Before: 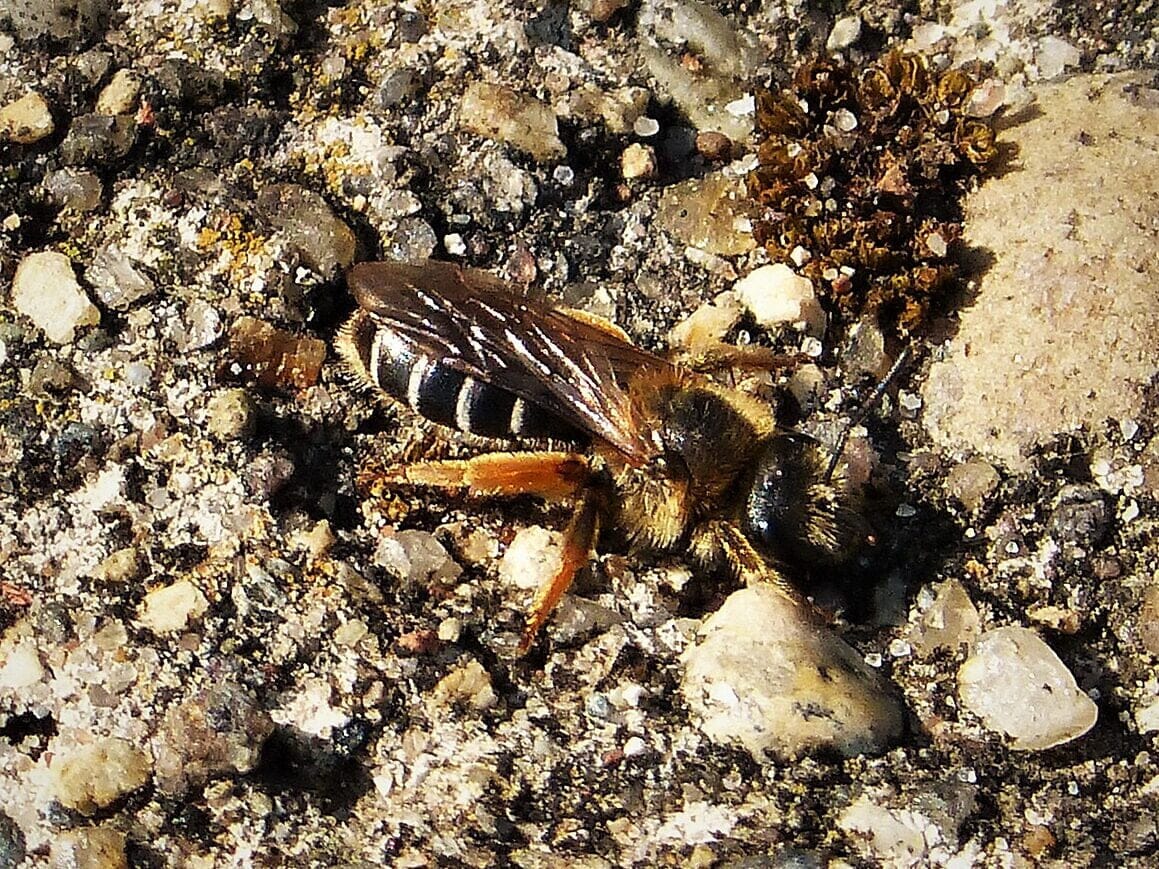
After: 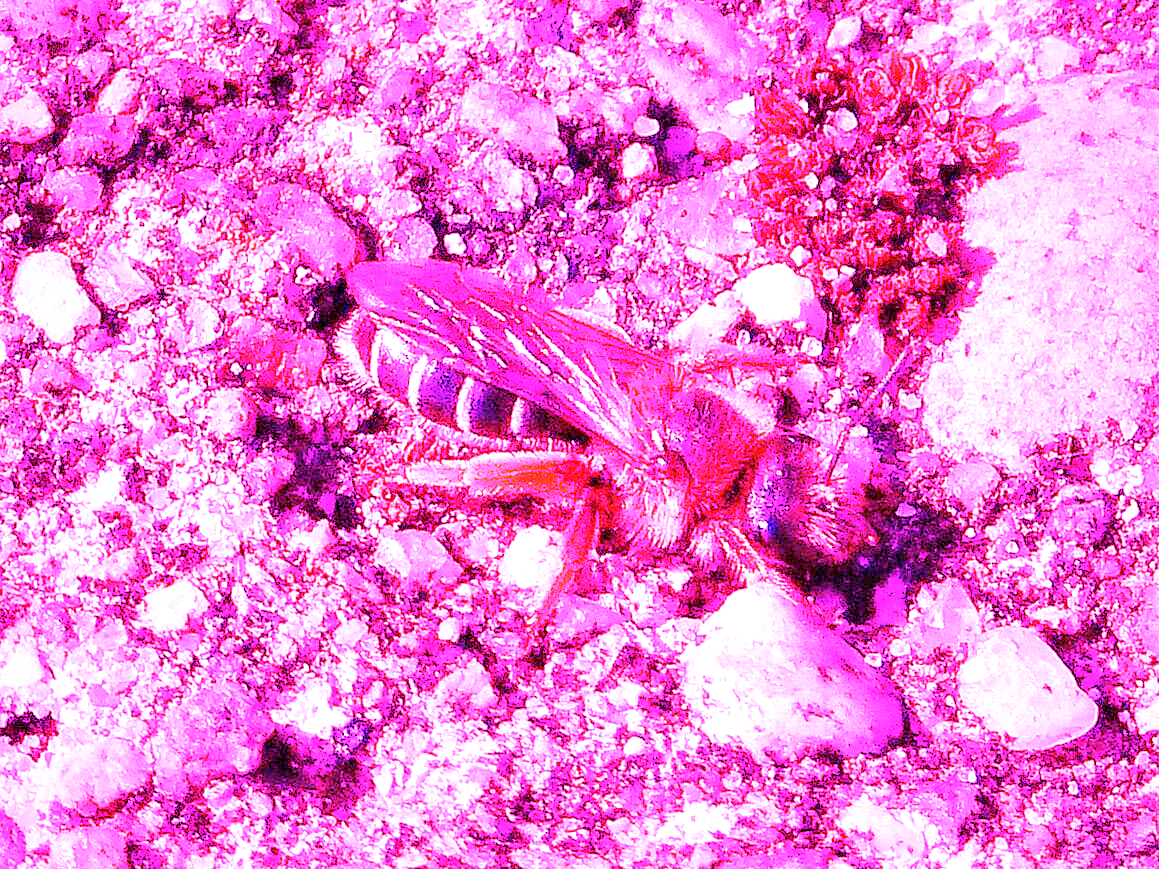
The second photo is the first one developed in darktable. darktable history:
exposure: black level correction 0, exposure 0.4 EV, compensate exposure bias true, compensate highlight preservation false
white balance: red 8, blue 8
